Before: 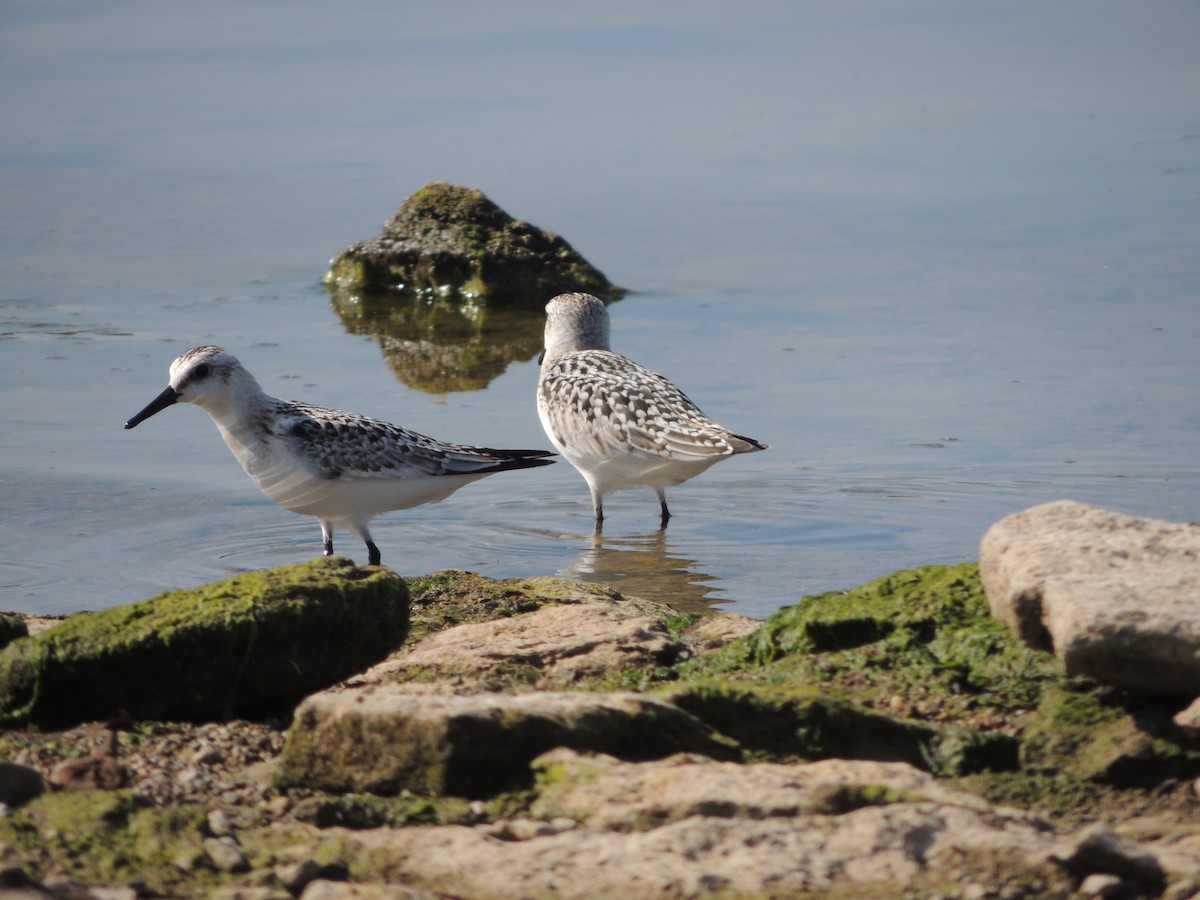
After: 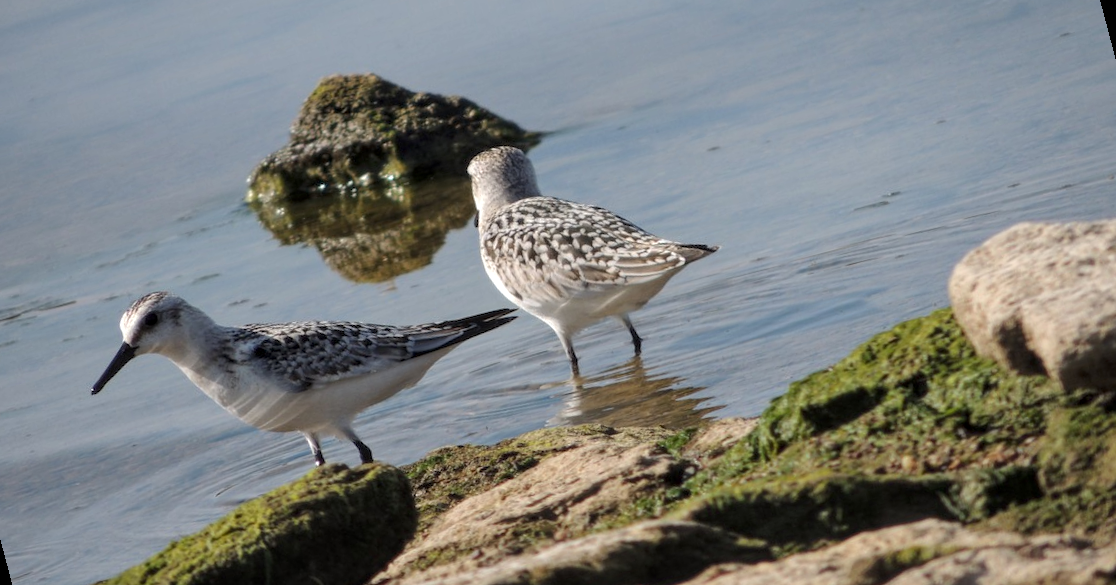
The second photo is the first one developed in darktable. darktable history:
local contrast: highlights 99%, shadows 86%, detail 160%, midtone range 0.2
rotate and perspective: rotation -14.8°, crop left 0.1, crop right 0.903, crop top 0.25, crop bottom 0.748
